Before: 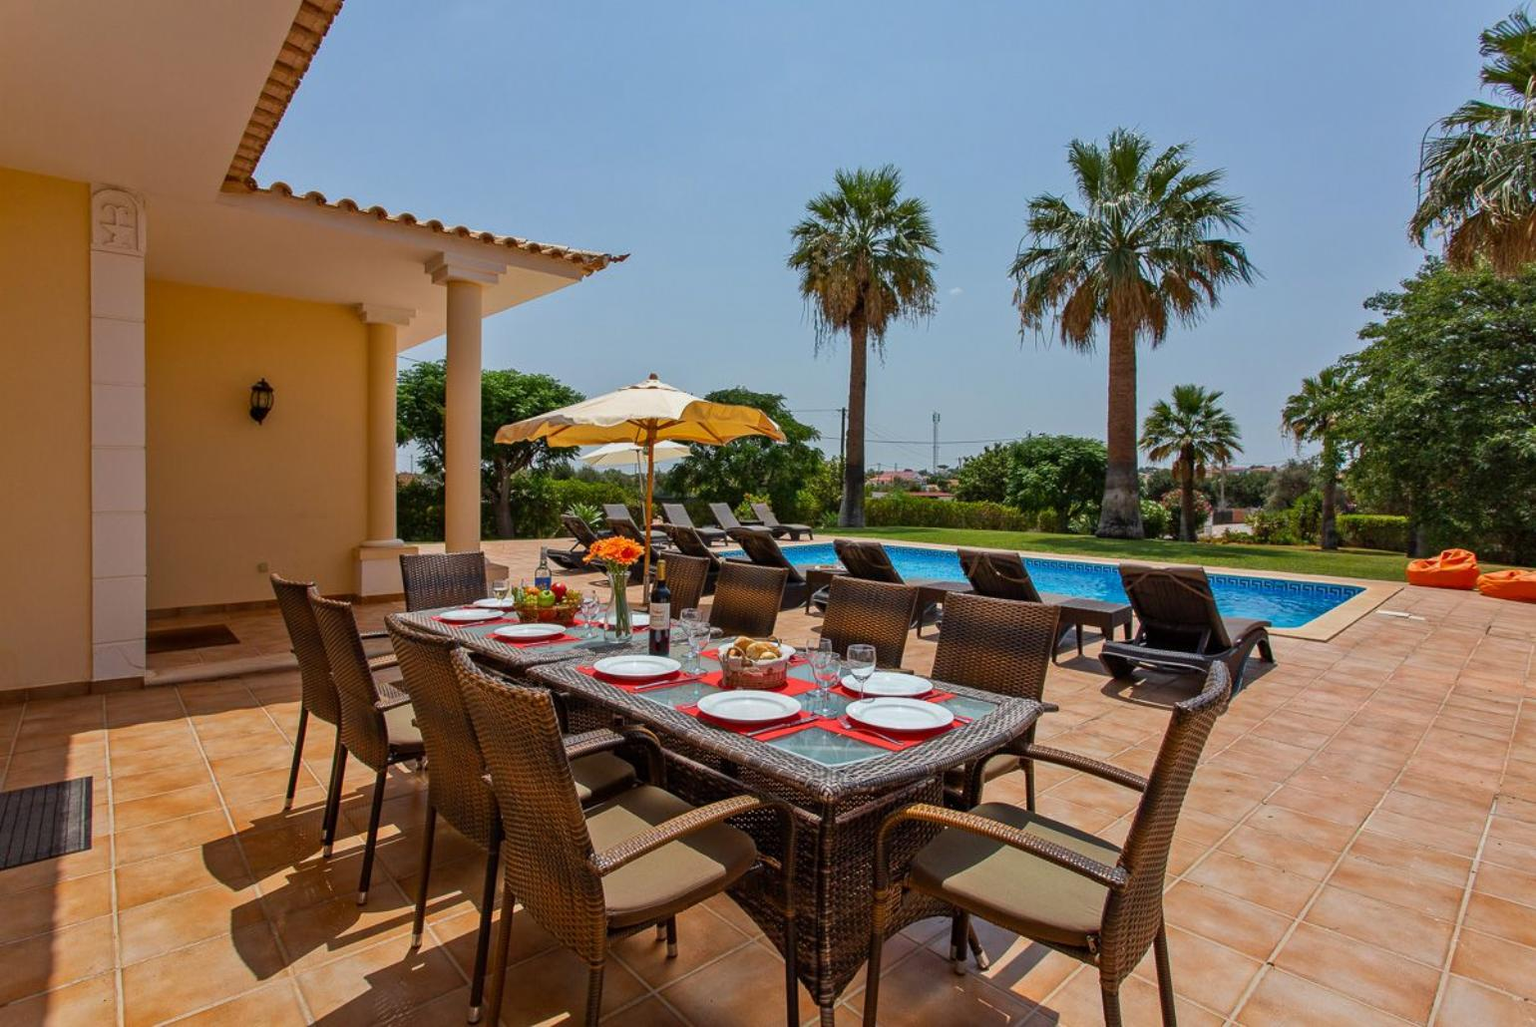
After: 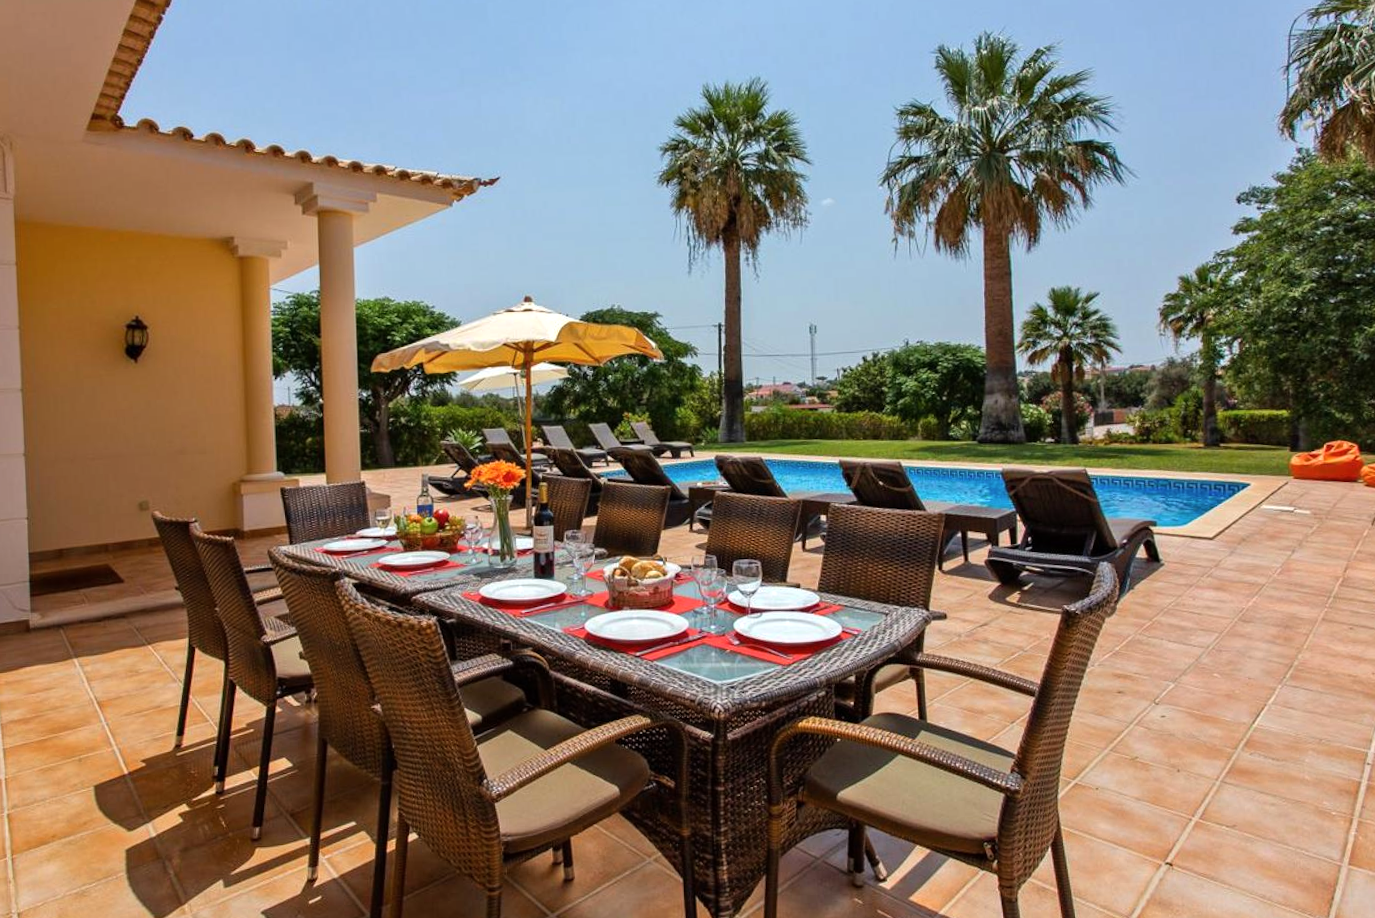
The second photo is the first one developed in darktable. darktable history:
crop and rotate: angle 2.21°, left 5.572%, top 5.702%
contrast brightness saturation: saturation -0.036
tone equalizer: -8 EV -0.432 EV, -7 EV -0.414 EV, -6 EV -0.369 EV, -5 EV -0.24 EV, -3 EV 0.205 EV, -2 EV 0.352 EV, -1 EV 0.372 EV, +0 EV 0.415 EV
